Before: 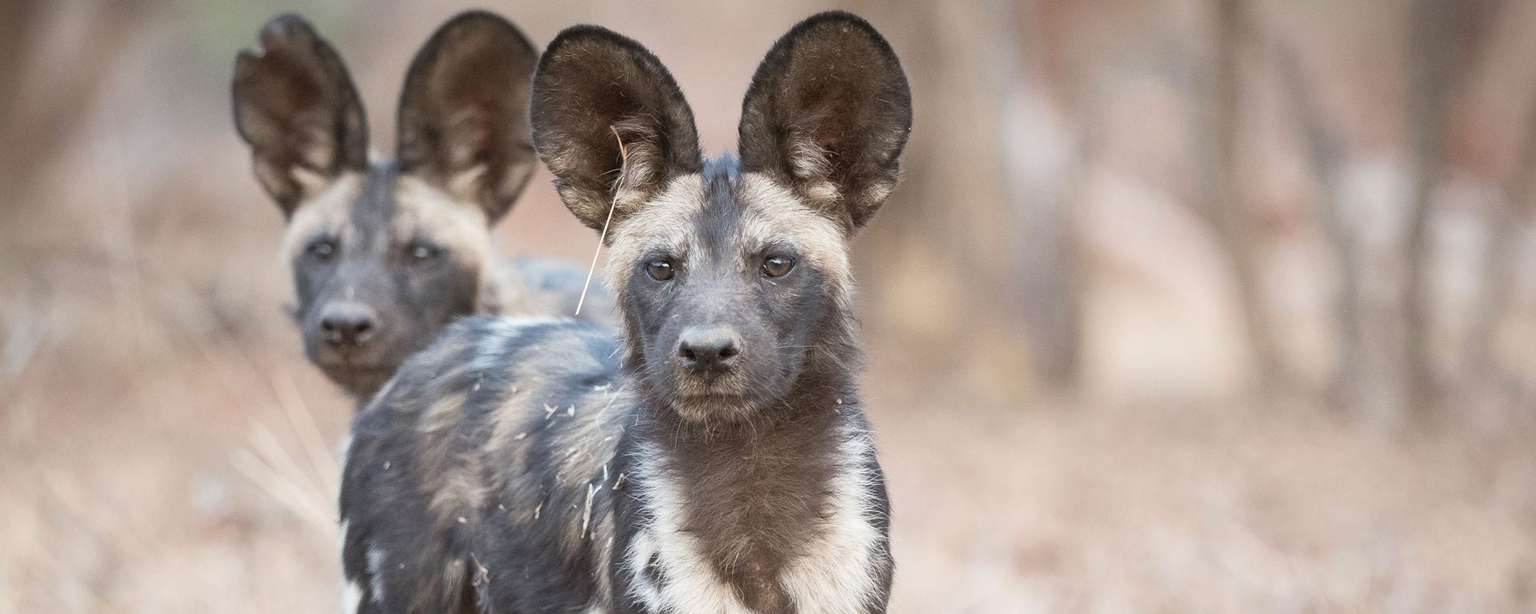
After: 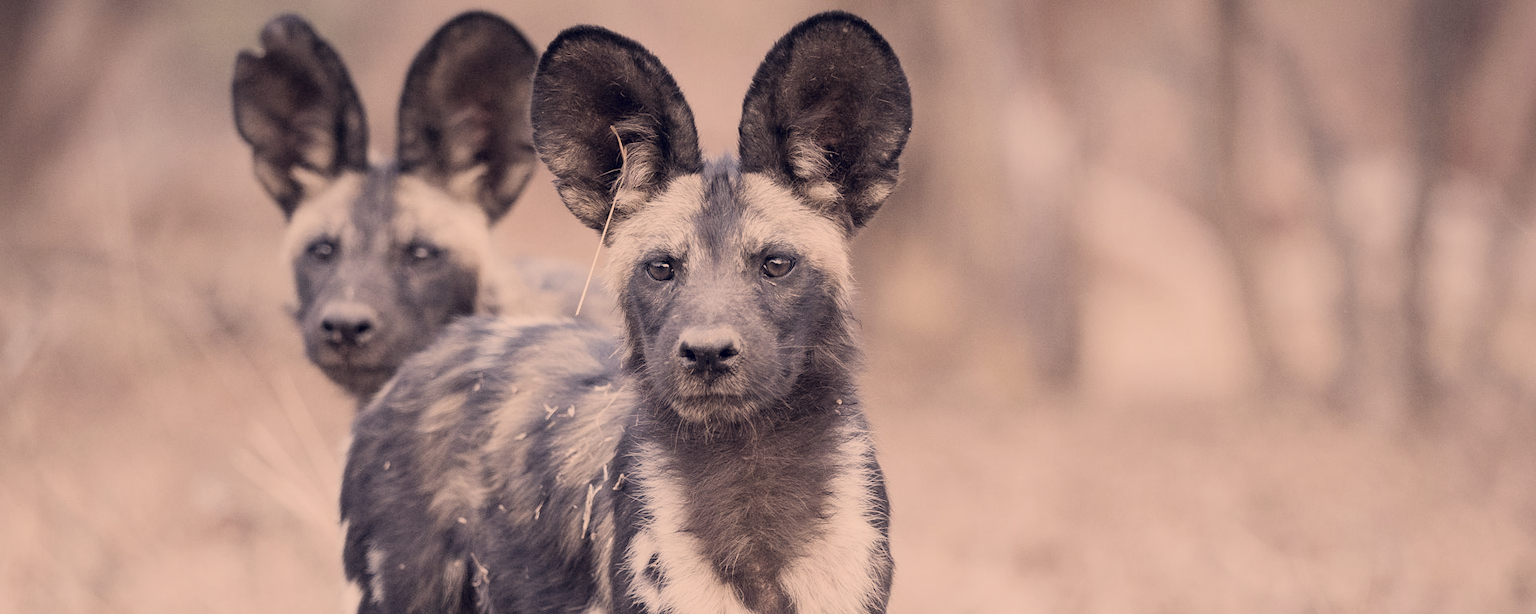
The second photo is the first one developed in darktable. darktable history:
contrast brightness saturation: contrast 0.06, brightness -0.01, saturation -0.23
color correction: highlights a* 19.59, highlights b* 27.49, shadows a* 3.46, shadows b* -17.28, saturation 0.73
tone equalizer: on, module defaults
filmic rgb: black relative exposure -7.65 EV, white relative exposure 4.56 EV, hardness 3.61, contrast 1.05
